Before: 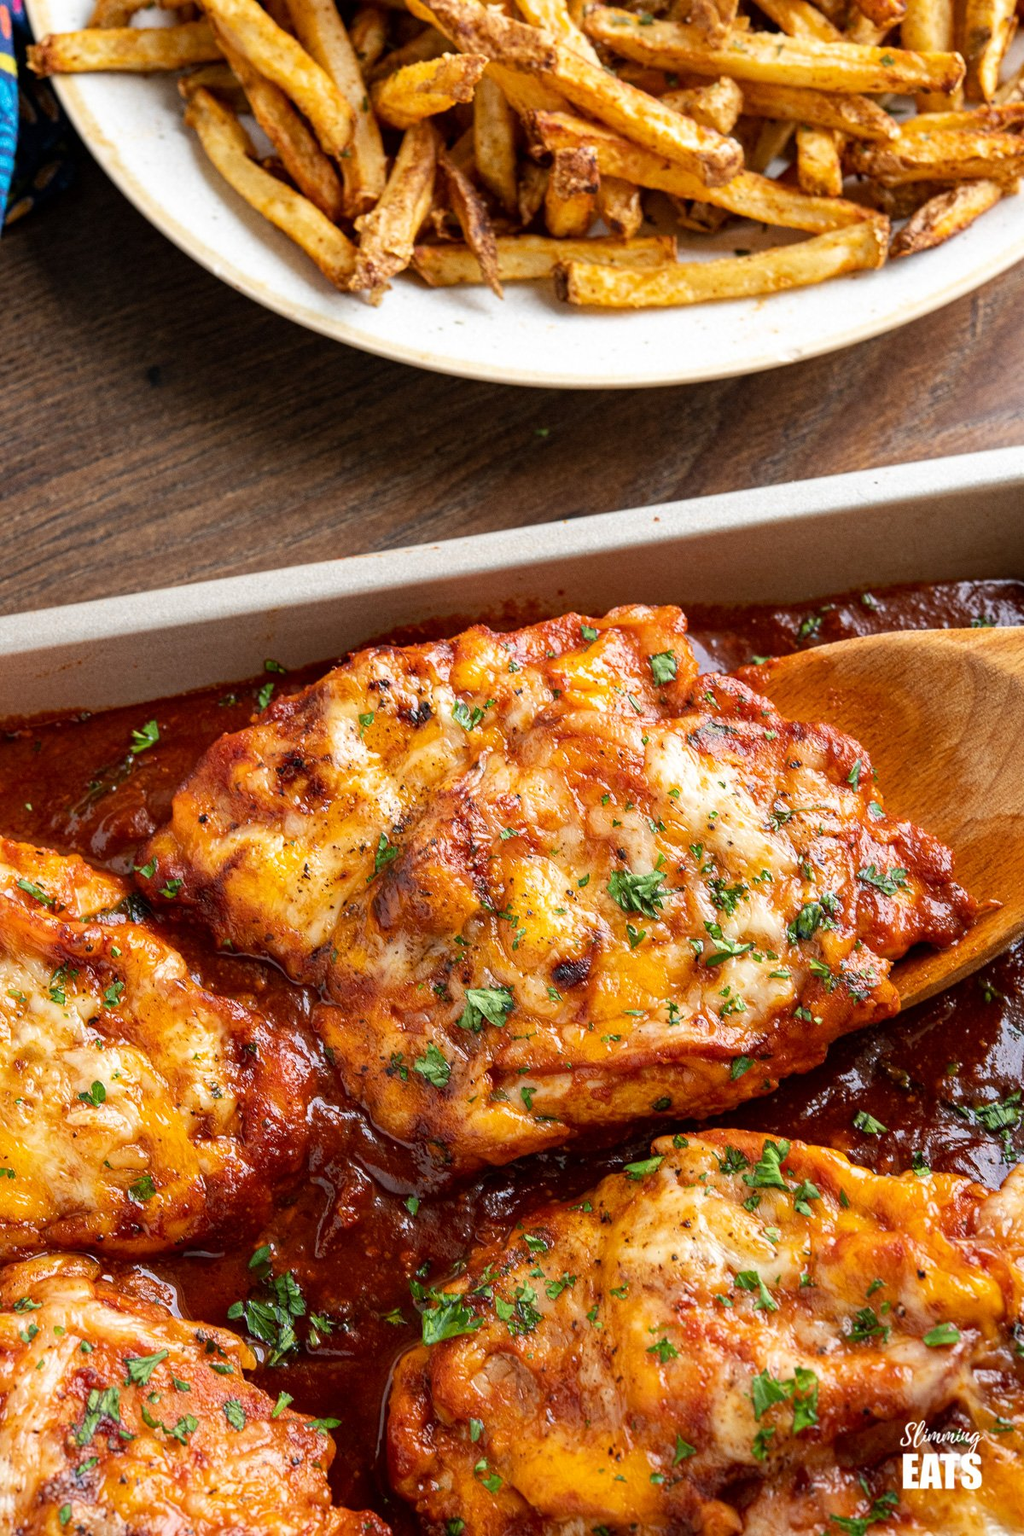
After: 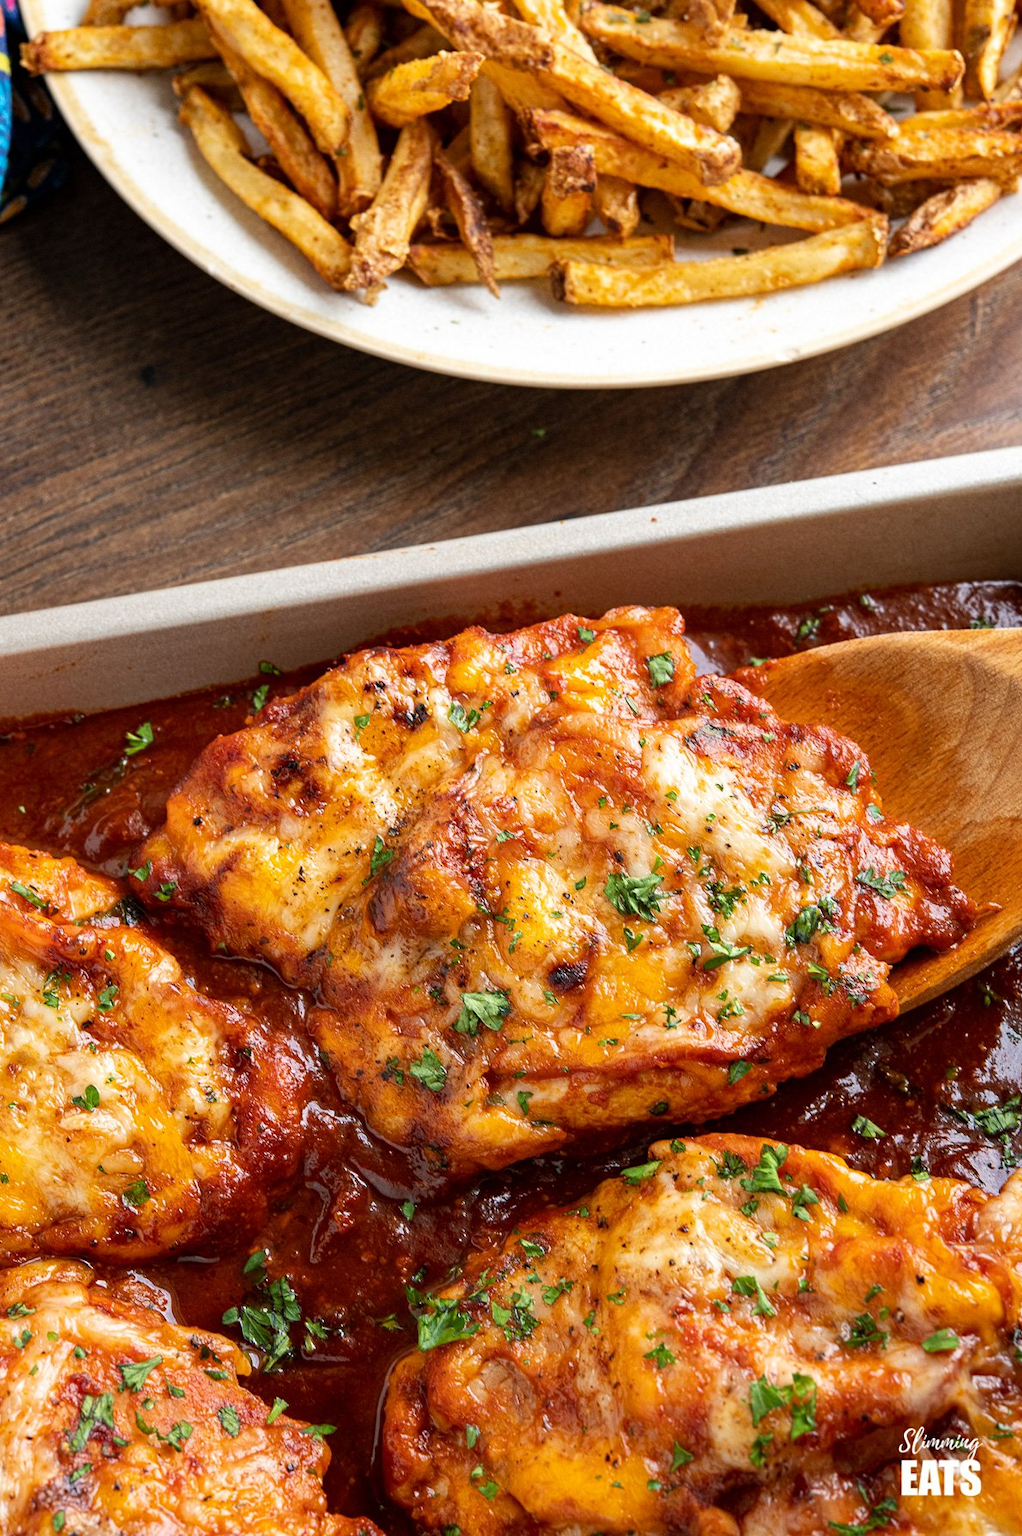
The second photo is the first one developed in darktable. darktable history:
crop and rotate: left 0.667%, top 0.217%, bottom 0.381%
sharpen: radius 5.277, amount 0.313, threshold 26.536
